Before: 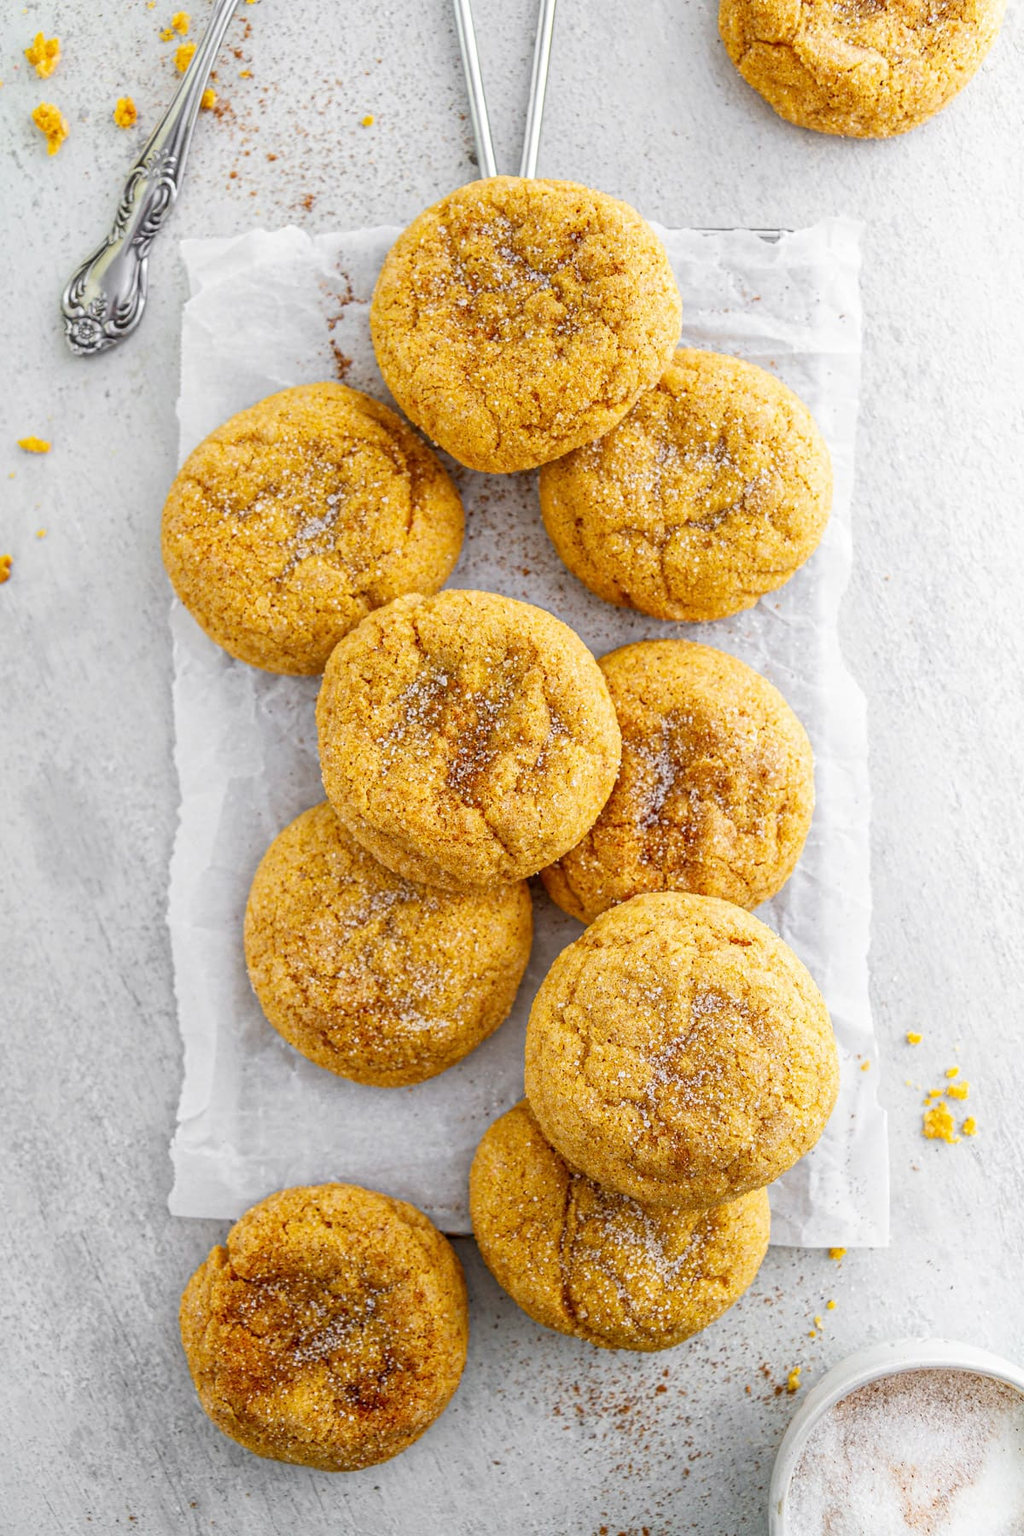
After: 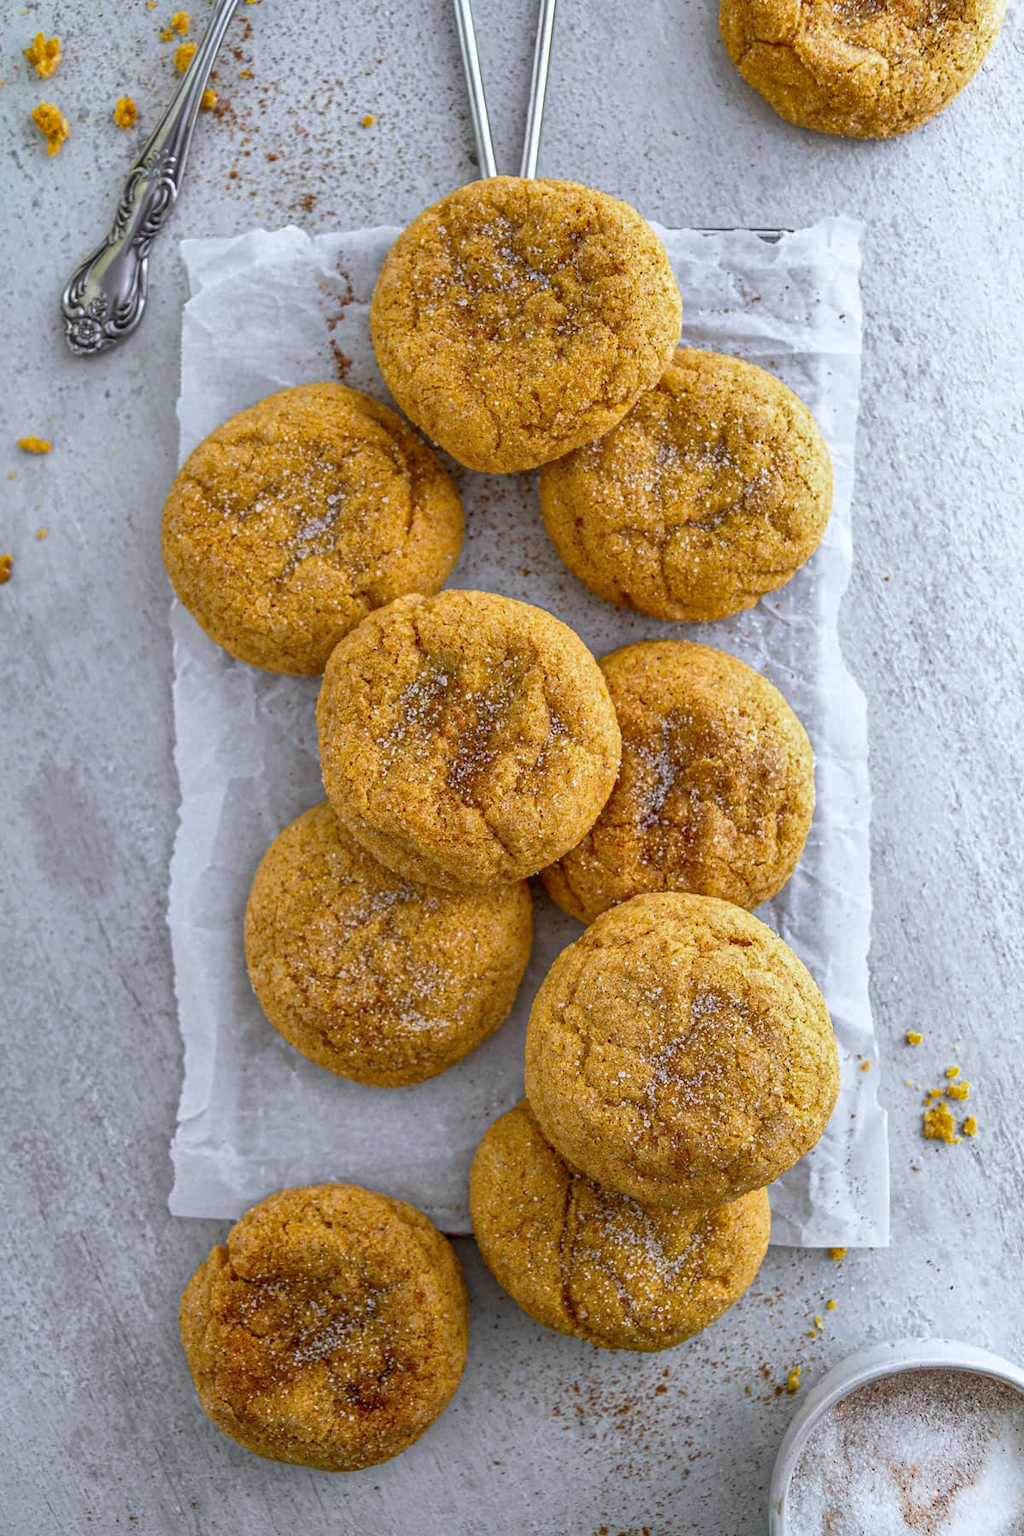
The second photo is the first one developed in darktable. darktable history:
shadows and highlights: highlights color adjustment 0%, soften with gaussian
white balance: red 0.976, blue 1.04
base curve: curves: ch0 [(0, 0) (0.595, 0.418) (1, 1)], preserve colors none
